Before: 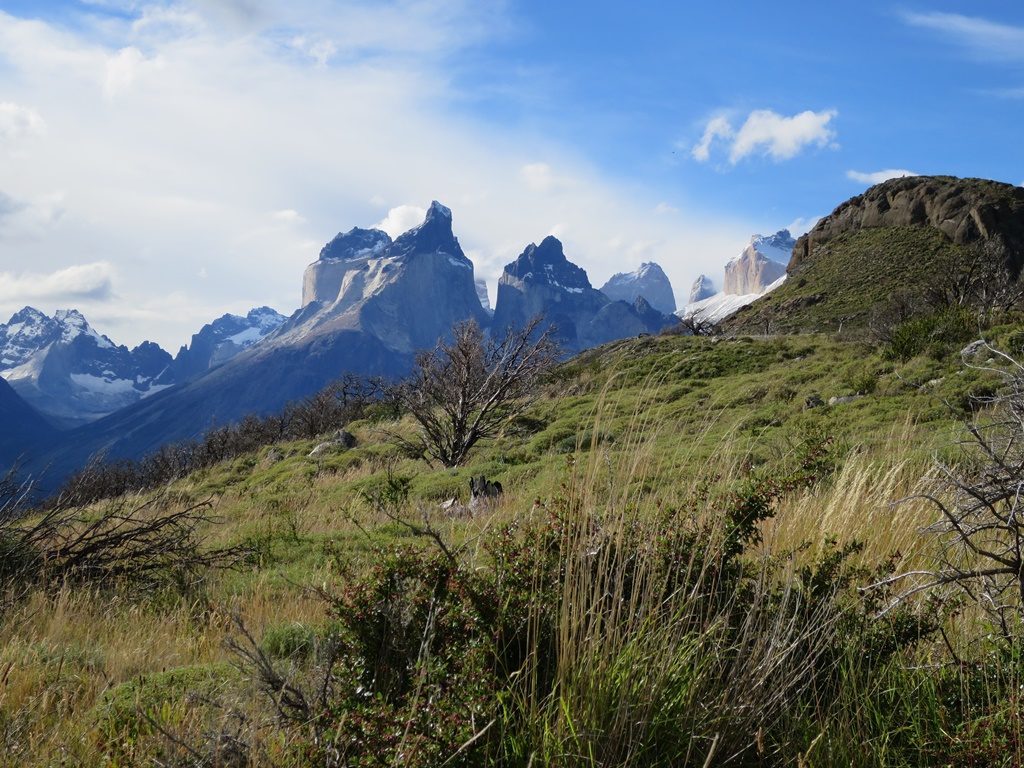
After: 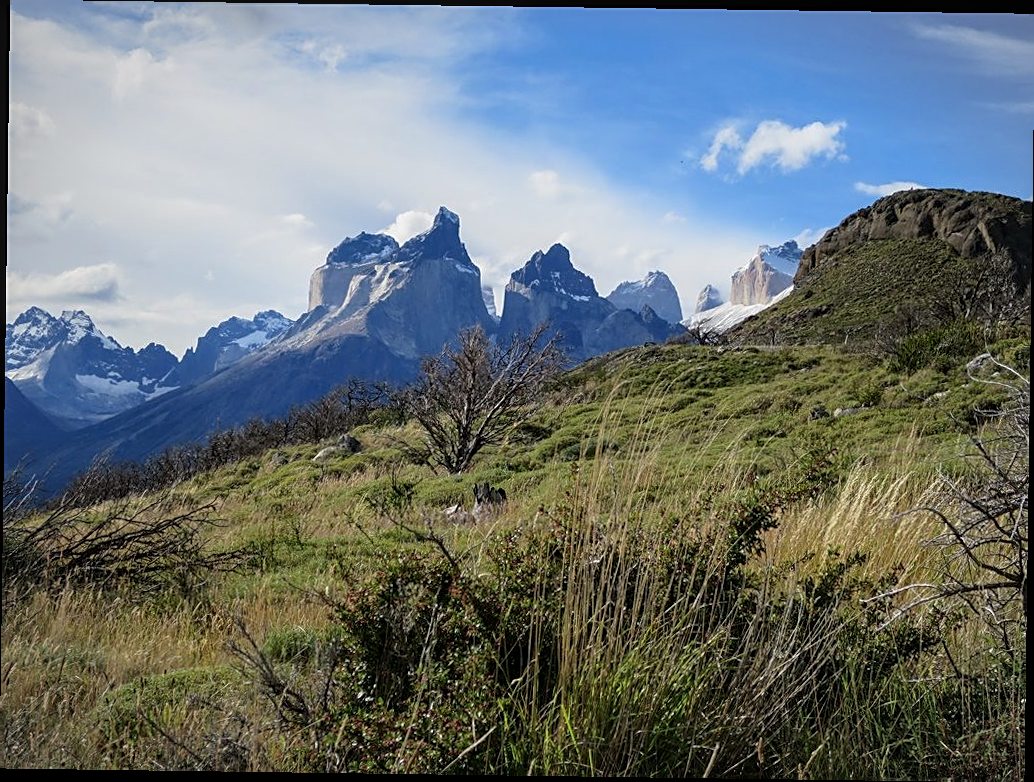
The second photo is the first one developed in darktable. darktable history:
rotate and perspective: rotation 0.8°, automatic cropping off
vignetting: fall-off start 100%, brightness -0.282, width/height ratio 1.31
sharpen: on, module defaults
local contrast: on, module defaults
